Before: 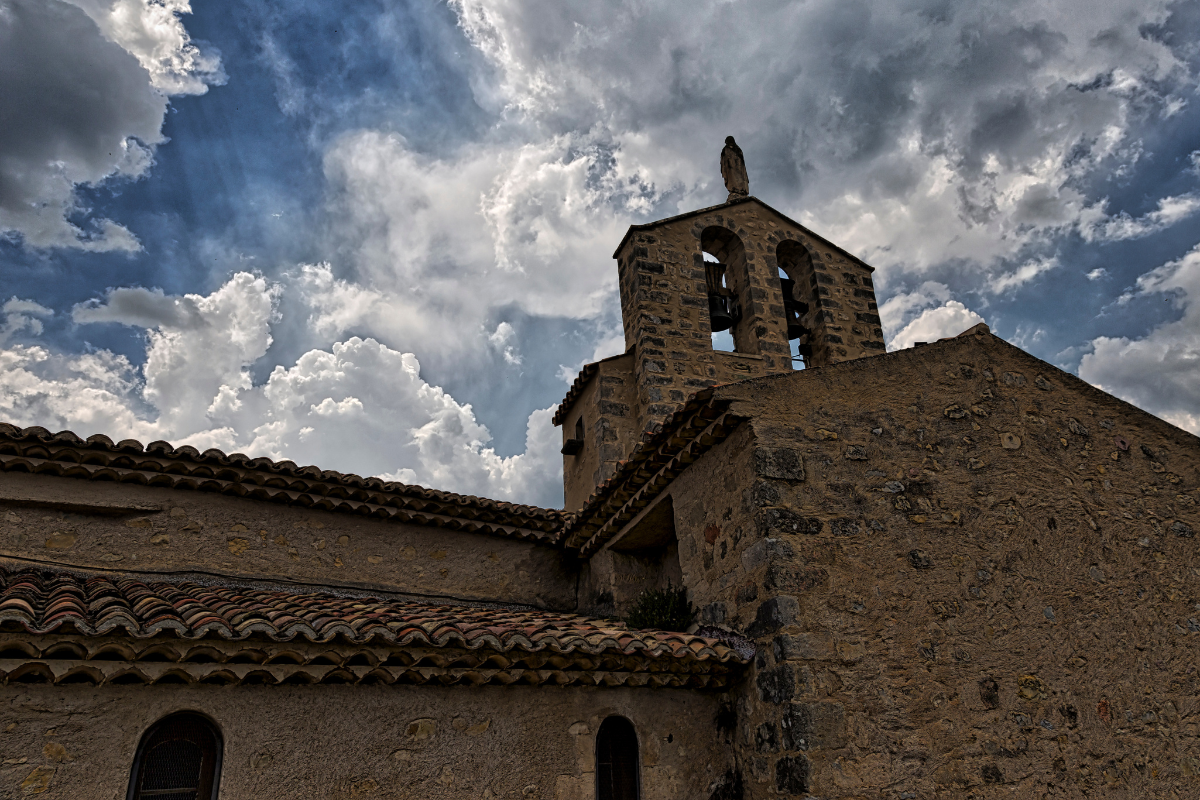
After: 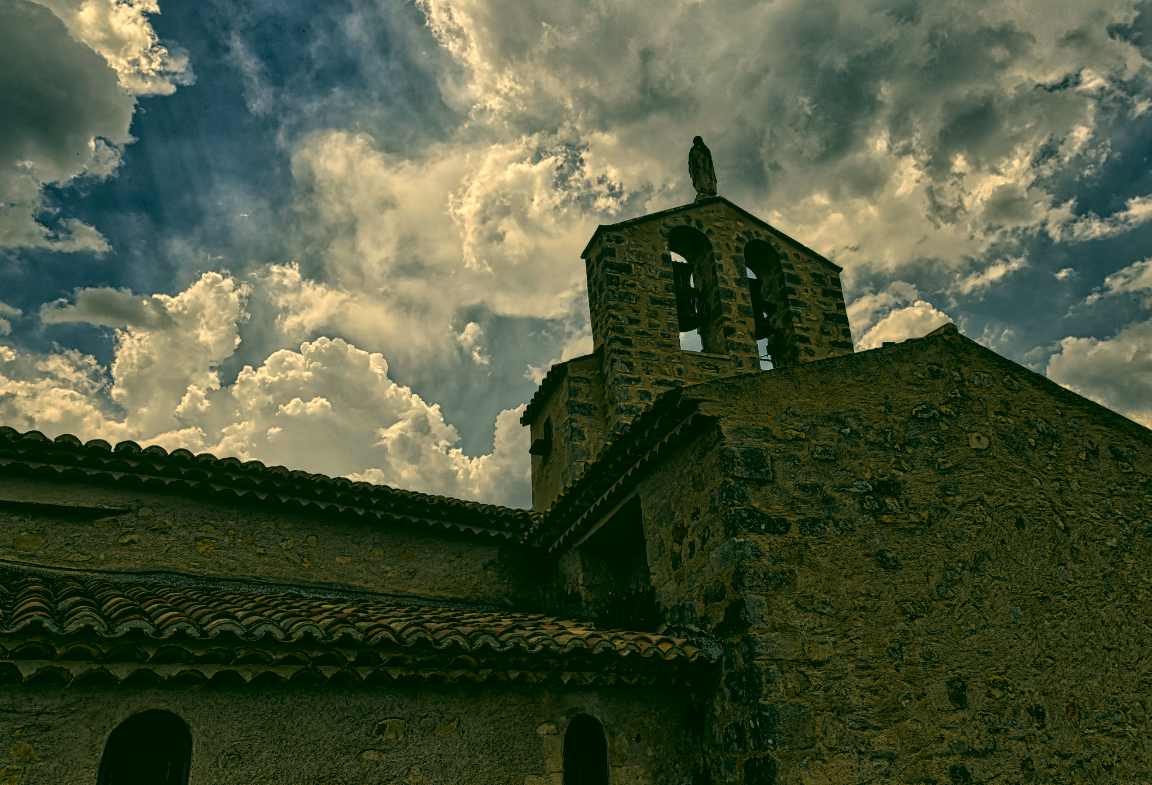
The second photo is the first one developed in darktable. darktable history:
color balance rgb: power › luminance -7.81%, power › chroma 1.314%, power › hue 330.5°, perceptual saturation grading › global saturation 4.13%, saturation formula JzAzBz (2021)
base curve: curves: ch0 [(0, 0) (0.303, 0.277) (1, 1)], preserve colors none
color correction: highlights a* 5.67, highlights b* 33.77, shadows a* -25.08, shadows b* 3.76
local contrast: detail 109%
crop and rotate: left 2.74%, right 1.238%, bottom 1.86%
